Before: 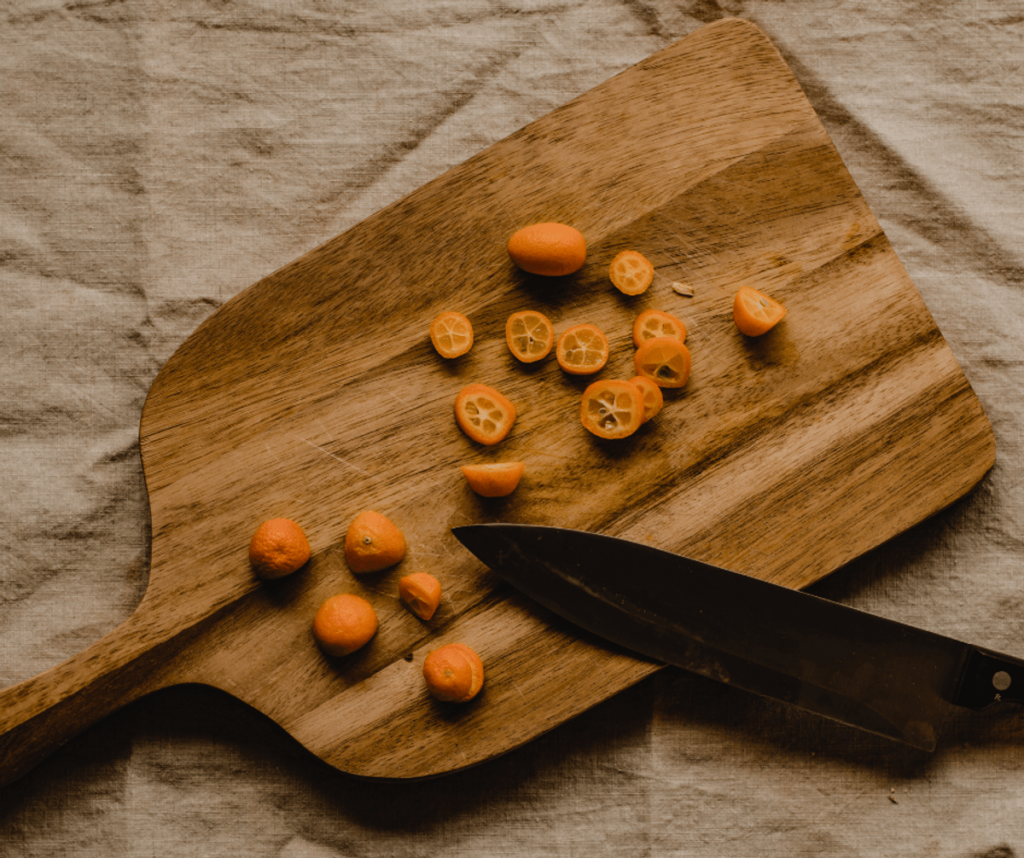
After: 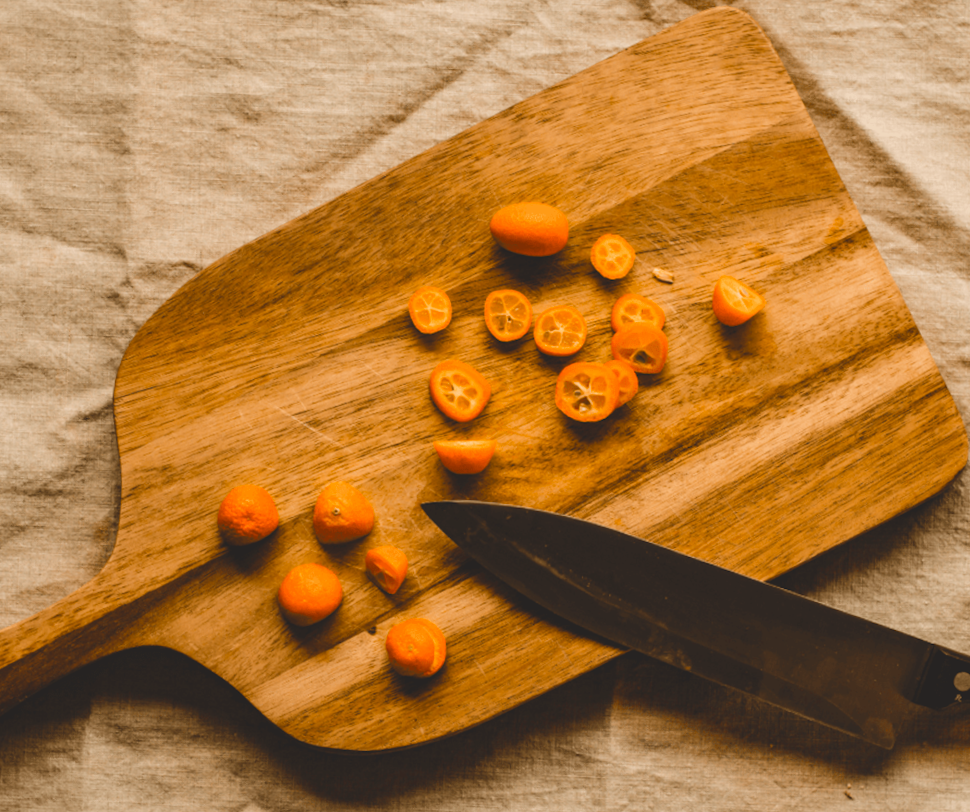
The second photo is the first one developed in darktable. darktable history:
contrast brightness saturation: contrast -0.188, saturation 0.186
exposure: exposure 1 EV, compensate highlight preservation false
crop and rotate: angle -2.71°
